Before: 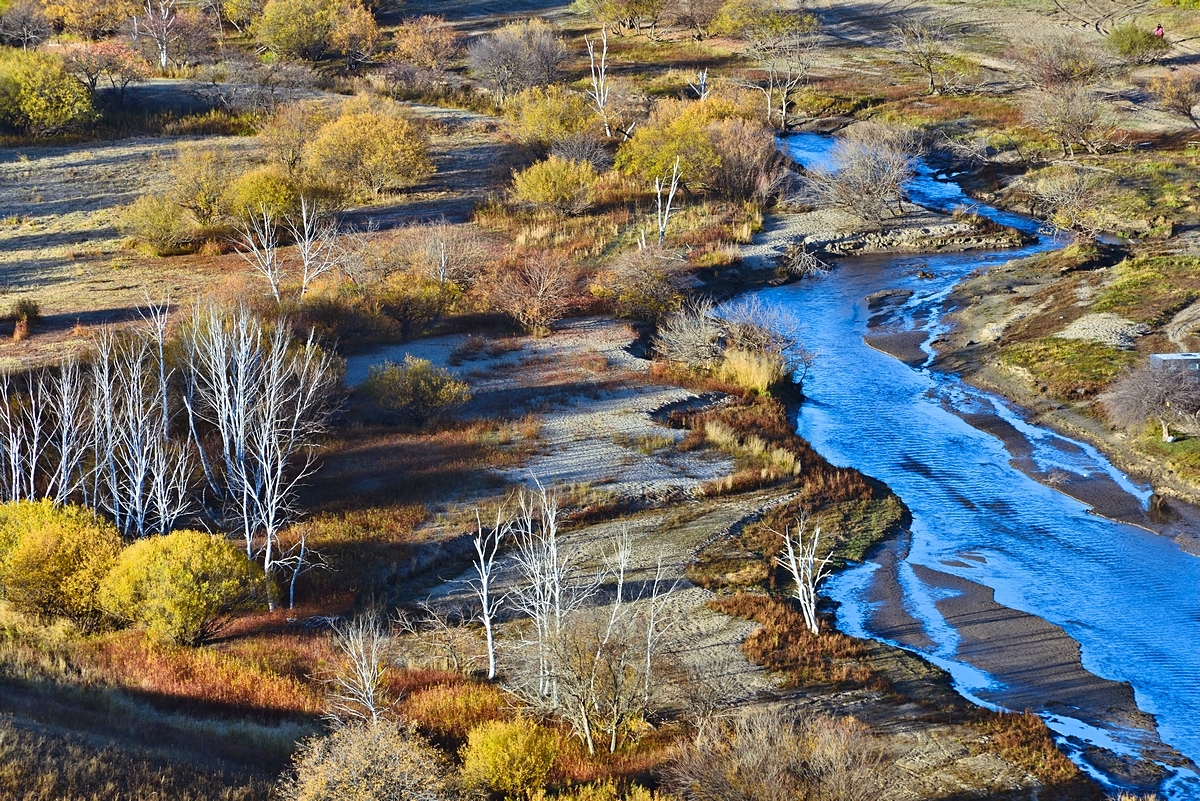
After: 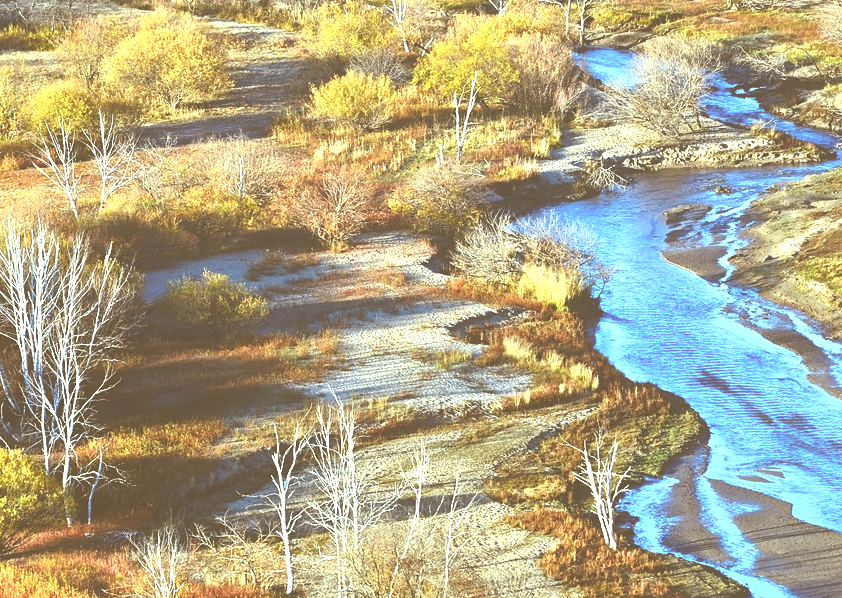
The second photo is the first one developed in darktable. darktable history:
crop and rotate: left 16.877%, top 10.67%, right 12.939%, bottom 14.583%
exposure: black level correction -0.061, exposure -0.049 EV, compensate highlight preservation false
tone equalizer: -8 EV -1.1 EV, -7 EV -1.02 EV, -6 EV -0.841 EV, -5 EV -0.6 EV, -3 EV 0.552 EV, -2 EV 0.865 EV, -1 EV 0.994 EV, +0 EV 1.06 EV
color balance rgb: shadows lift › luminance -9.648%, perceptual saturation grading › global saturation 20%, perceptual saturation grading › highlights -25.192%, perceptual saturation grading › shadows 24.134%
color correction: highlights a* -6.04, highlights b* 9.44, shadows a* 10.86, shadows b* 23.47
